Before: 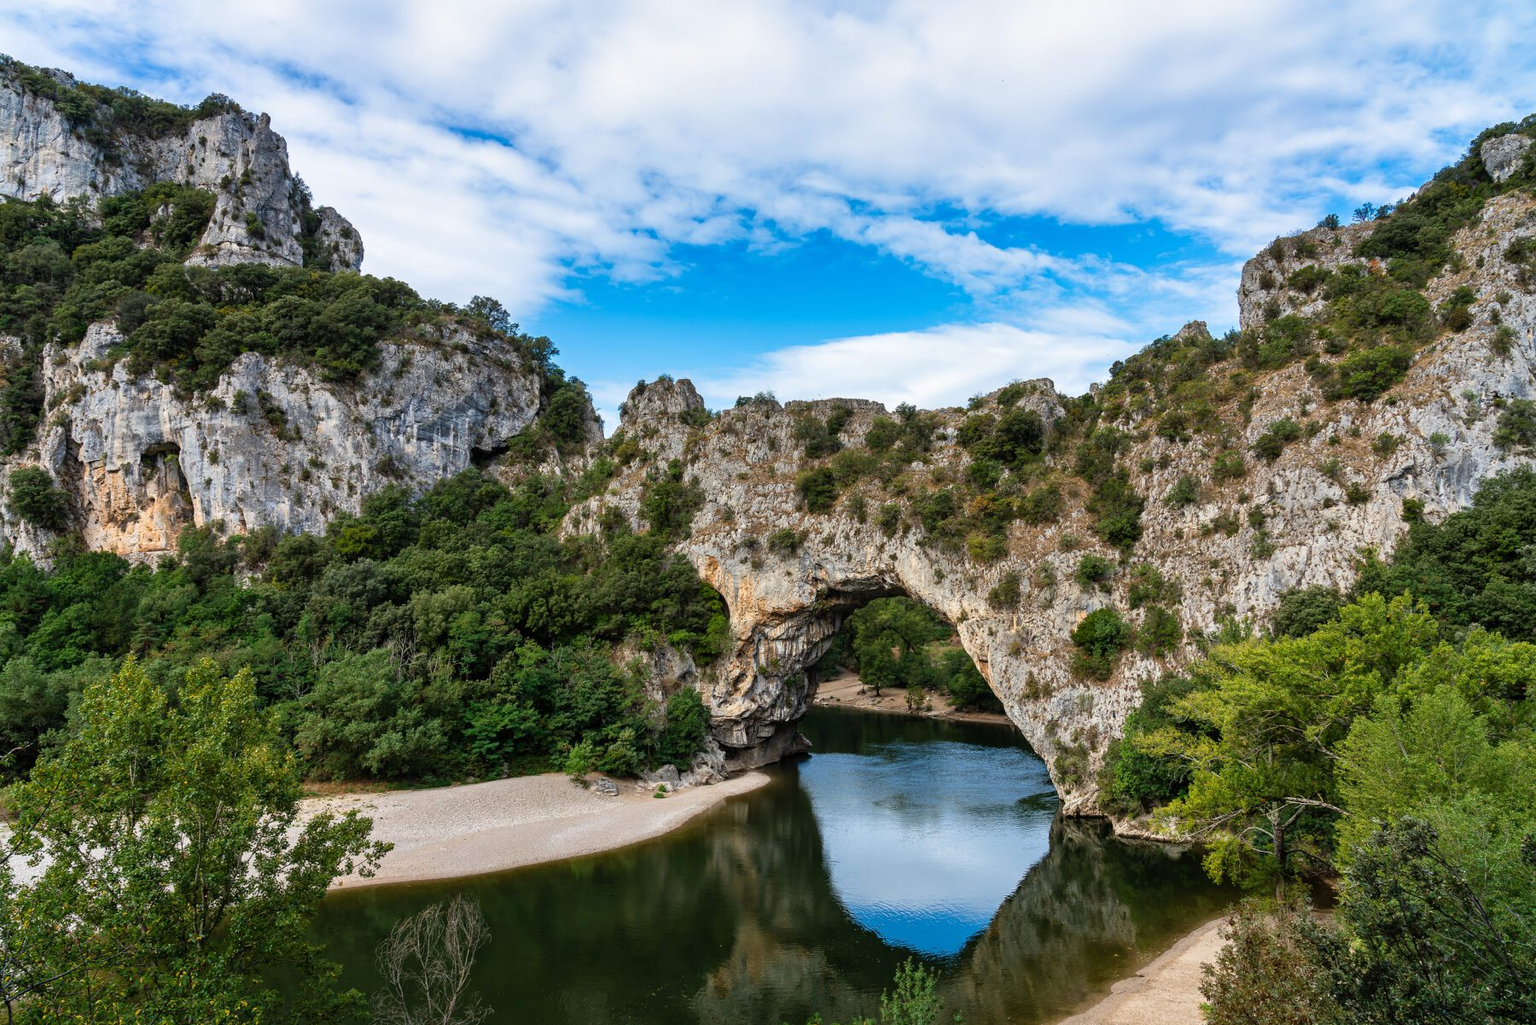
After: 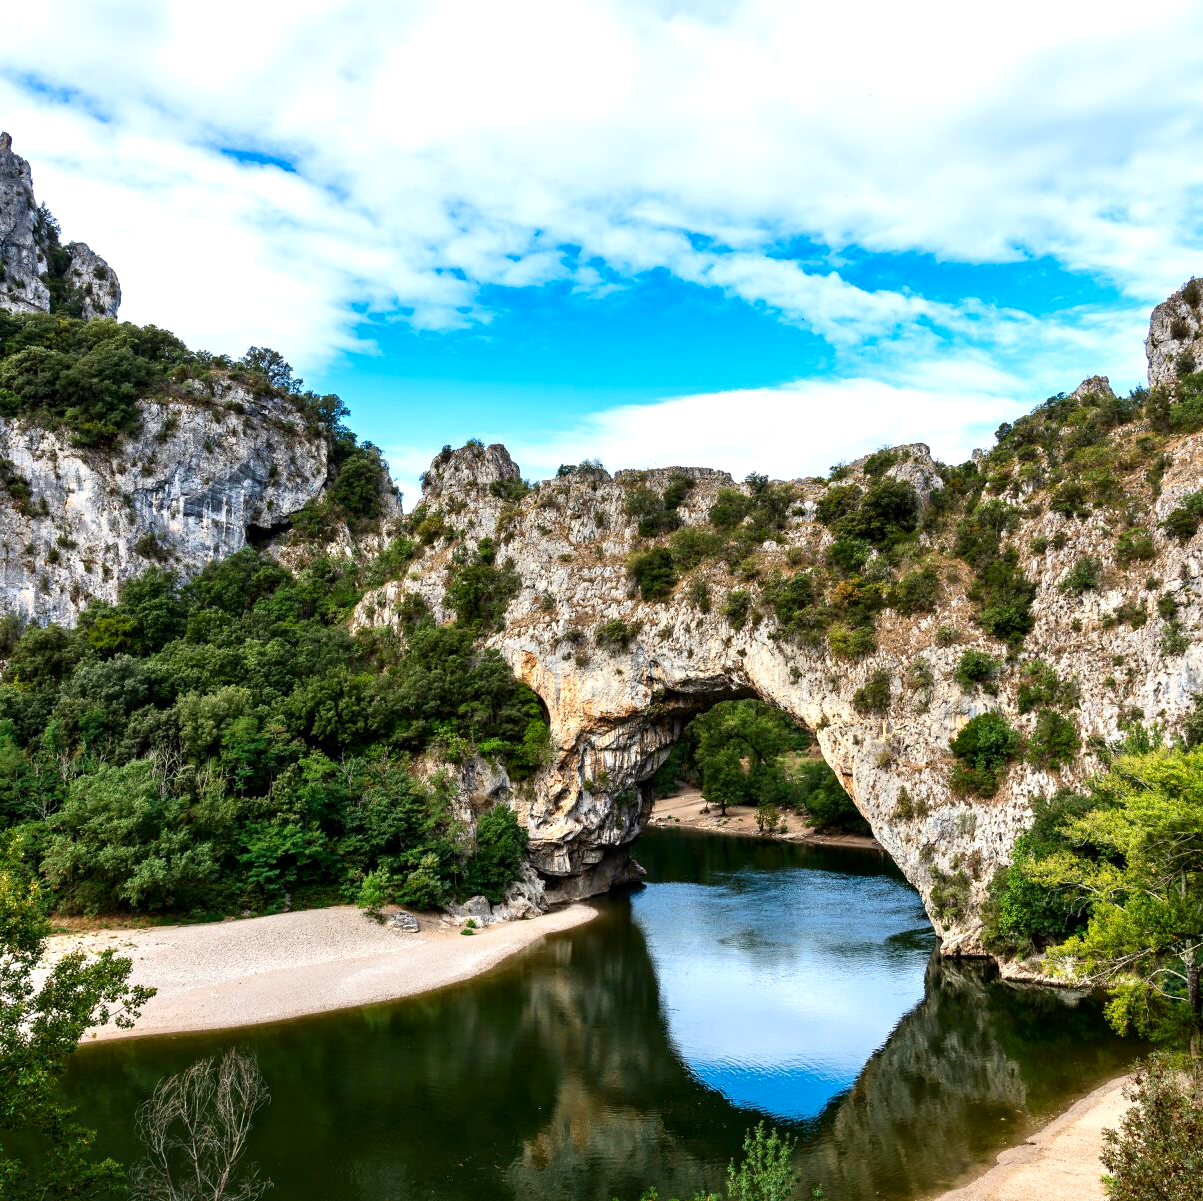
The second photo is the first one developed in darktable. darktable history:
contrast brightness saturation: contrast 0.155, brightness -0.012, saturation 0.096
contrast equalizer: y [[0.601, 0.6, 0.598, 0.598, 0.6, 0.601], [0.5 ×6], [0.5 ×6], [0 ×6], [0 ×6]], mix 0.159
exposure: black level correction 0.001, exposure 0.499 EV, compensate exposure bias true, compensate highlight preservation false
crop: left 16.946%, right 16.219%
